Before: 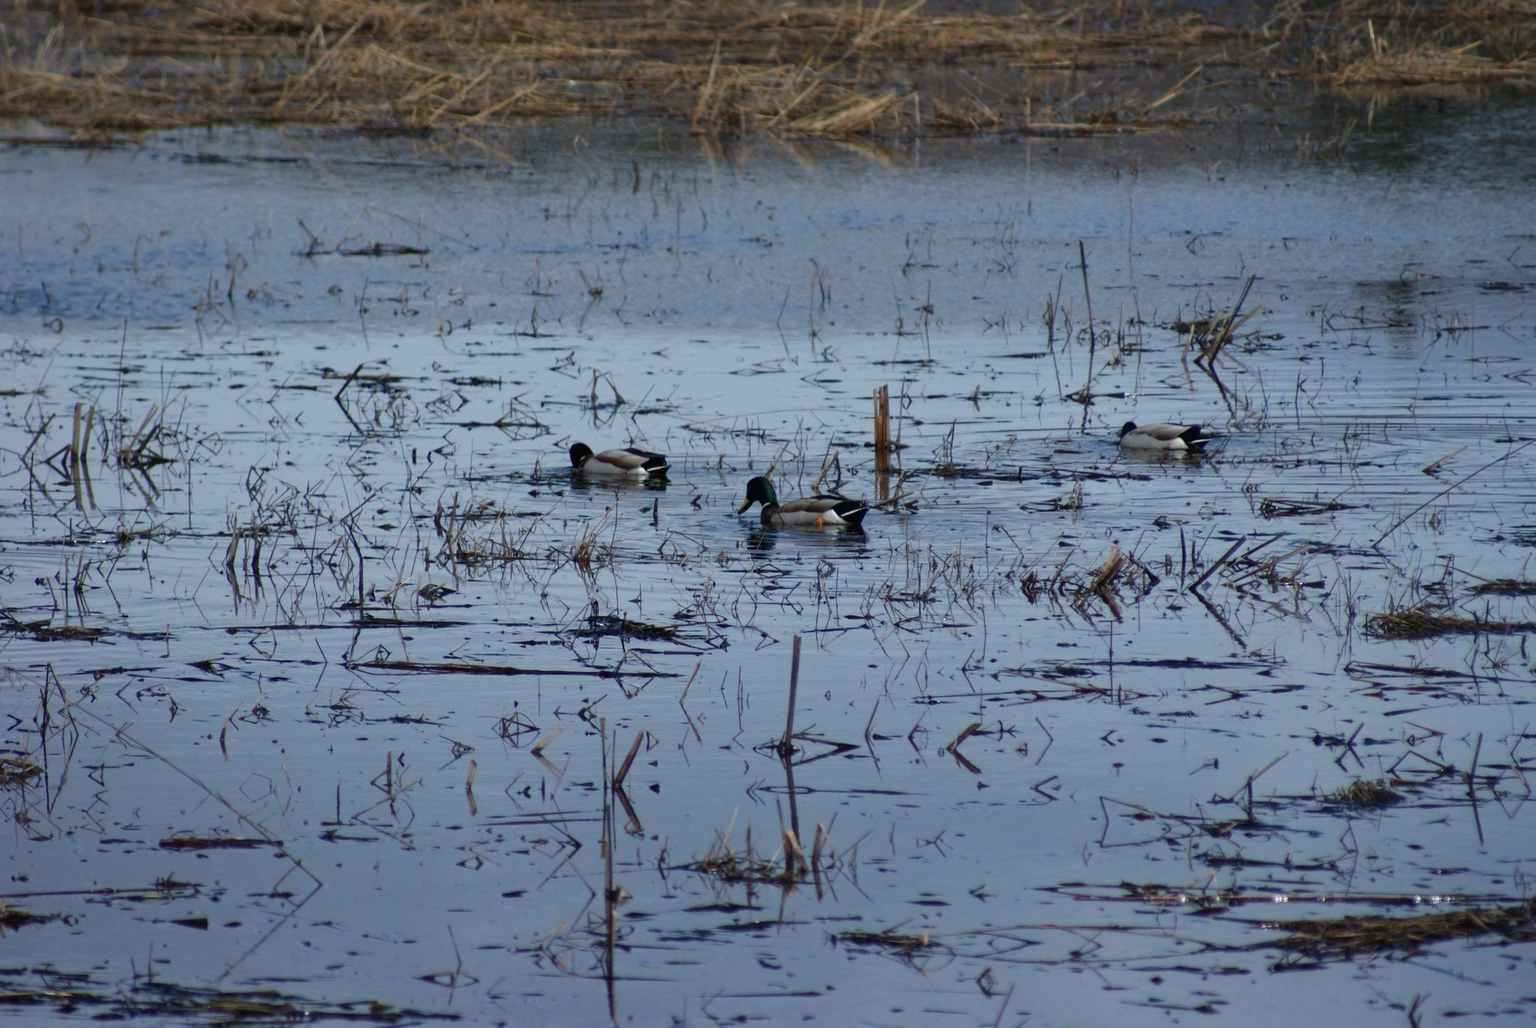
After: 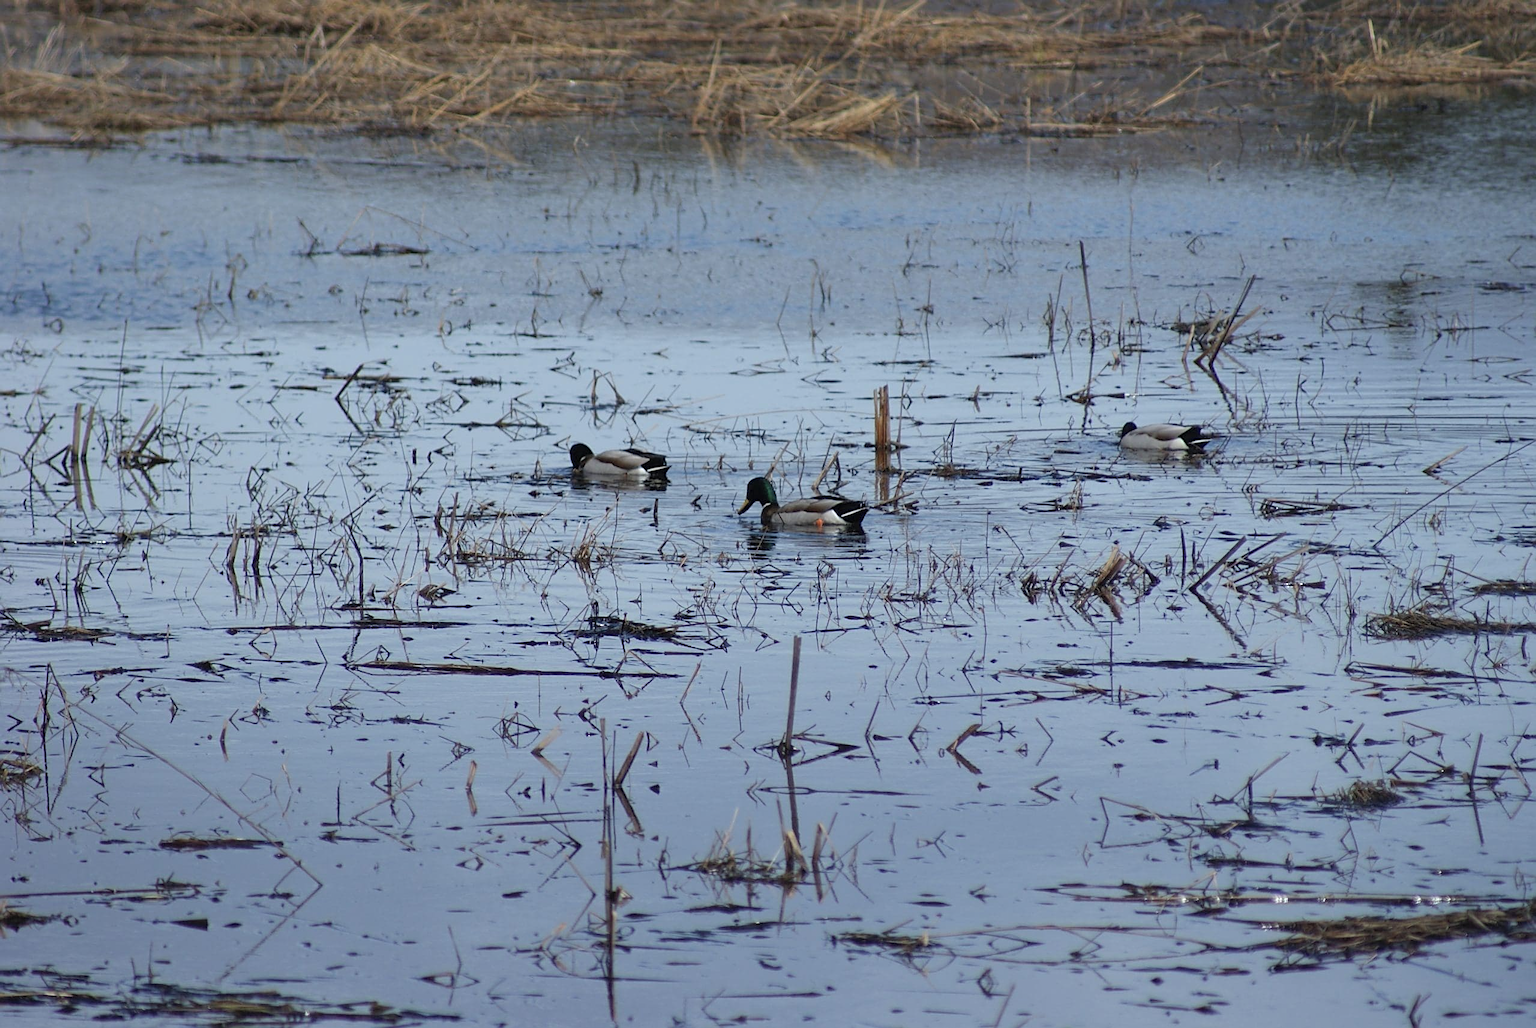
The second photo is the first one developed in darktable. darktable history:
contrast brightness saturation: brightness 0.135
sharpen: on, module defaults
